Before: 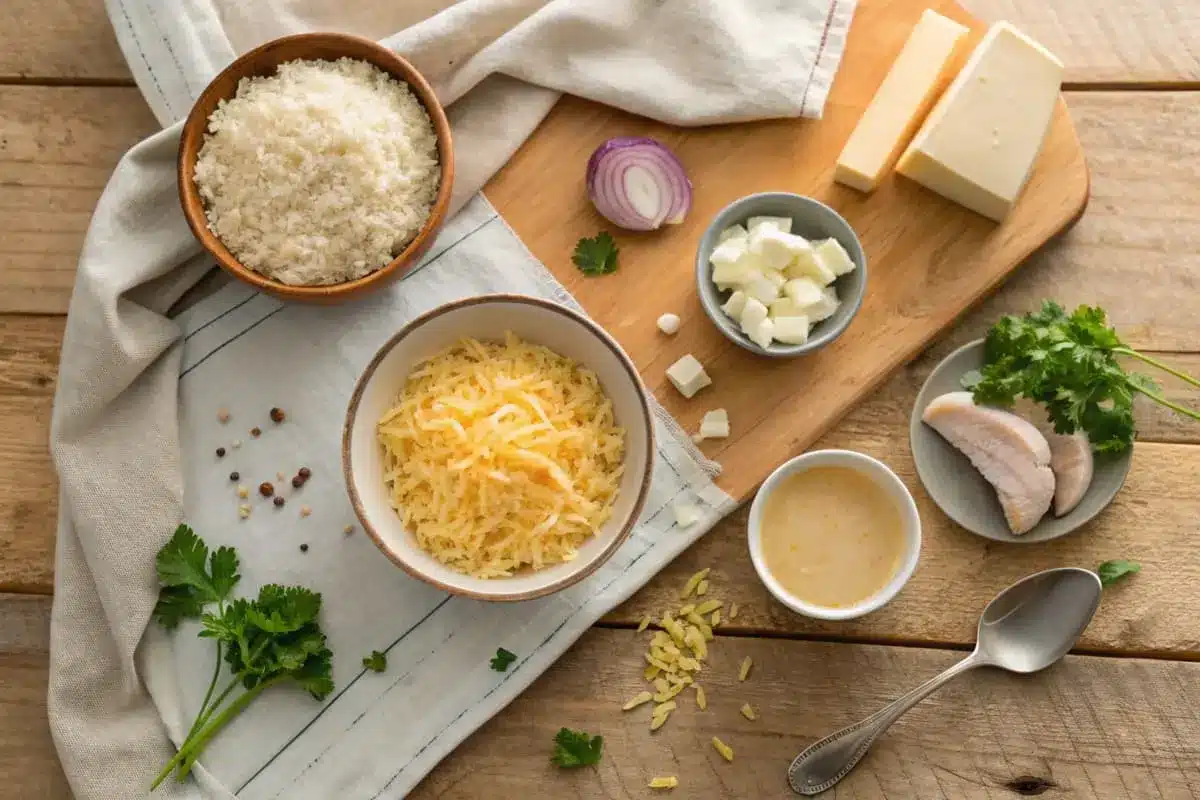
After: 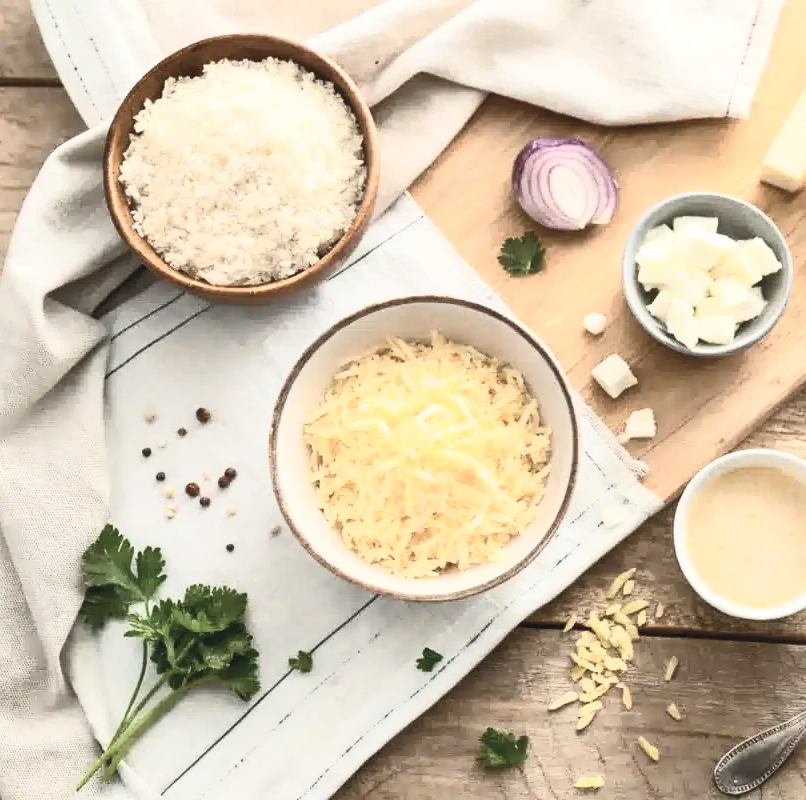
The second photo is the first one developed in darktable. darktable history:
crop and rotate: left 6.226%, right 26.571%
tone equalizer: edges refinement/feathering 500, mask exposure compensation -1.57 EV, preserve details no
contrast brightness saturation: contrast 0.56, brightness 0.566, saturation -0.333
